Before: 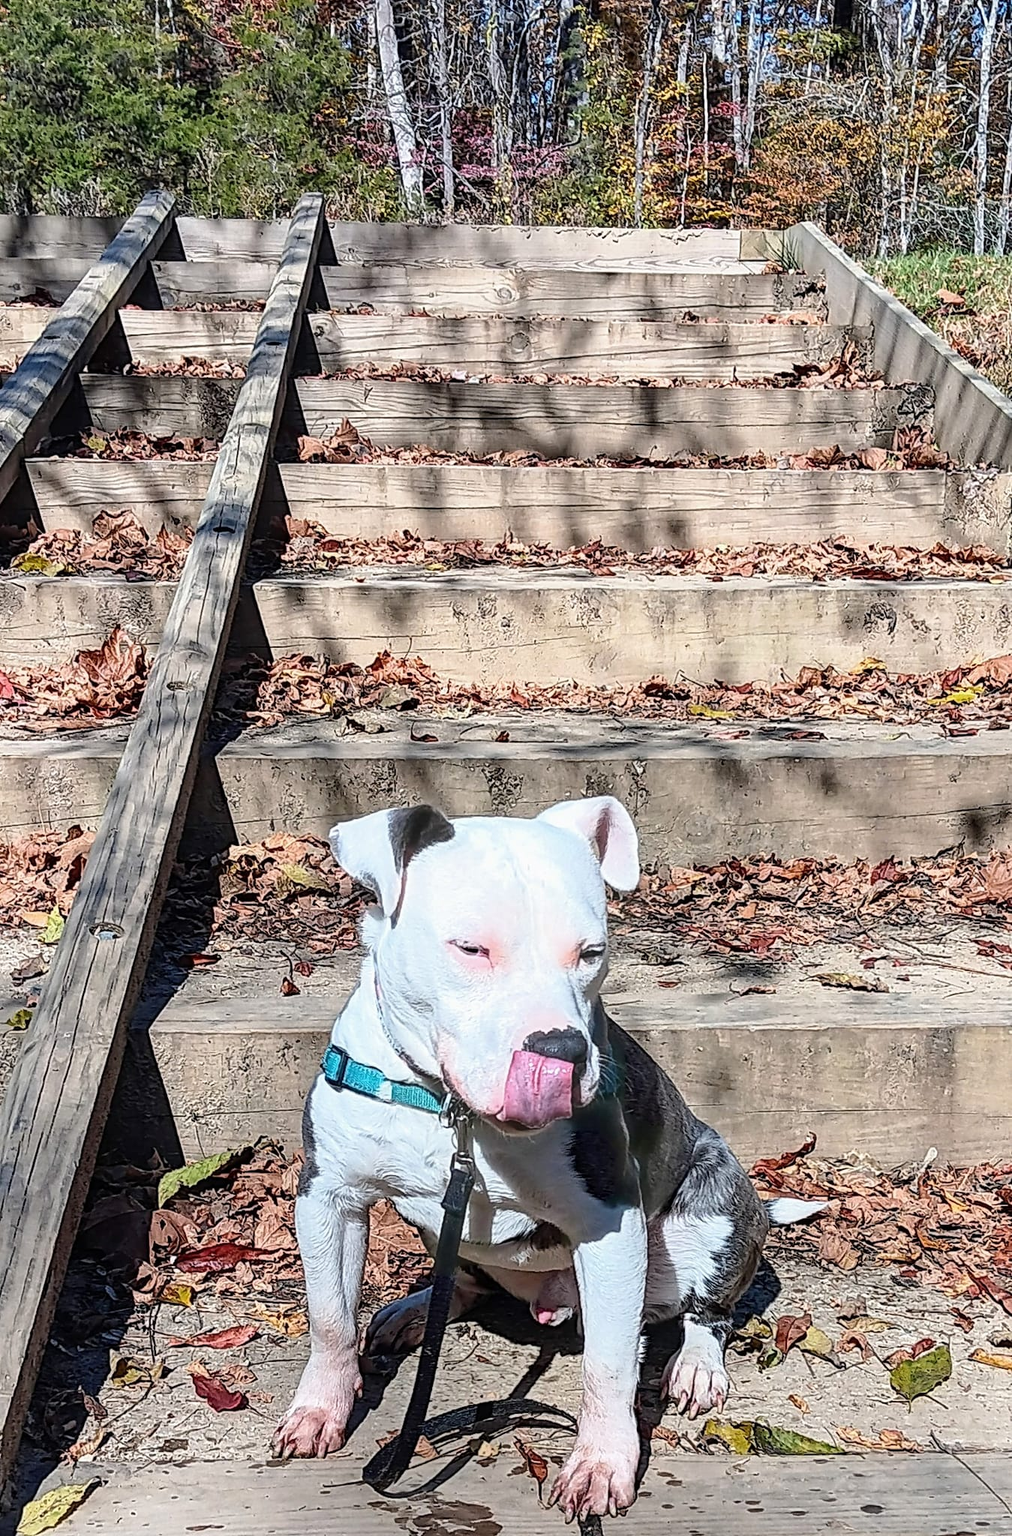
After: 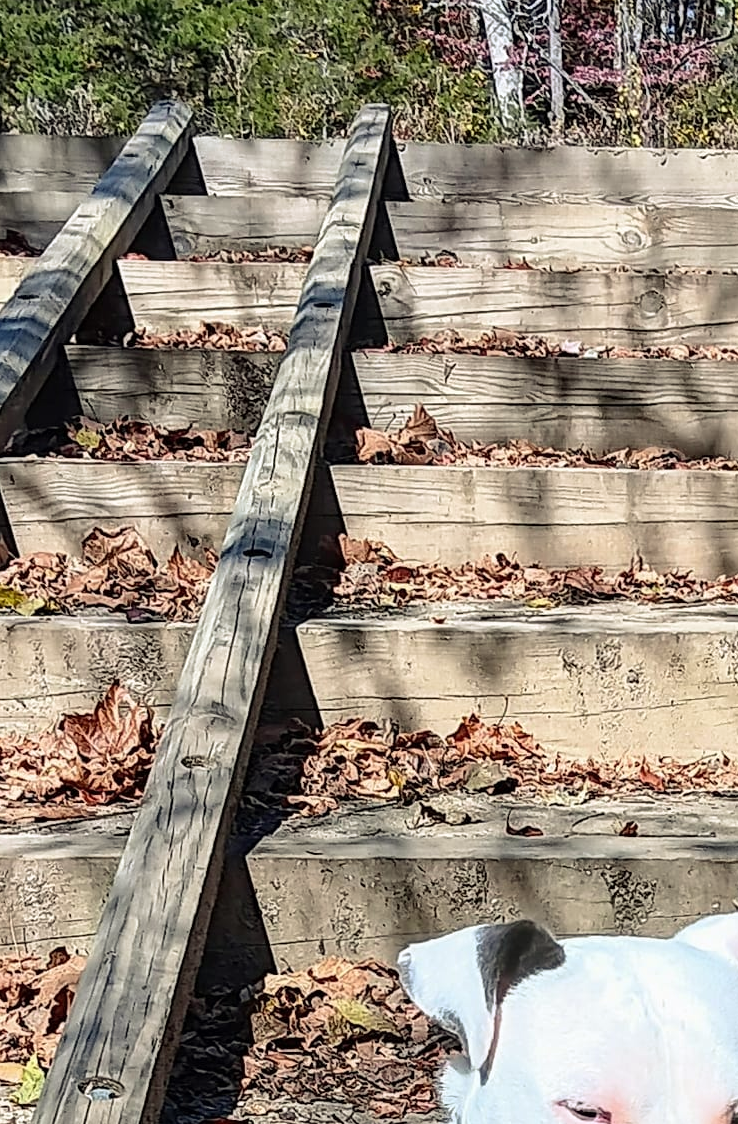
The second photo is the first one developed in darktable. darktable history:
rgb curve: curves: ch2 [(0, 0) (0.567, 0.512) (1, 1)], mode RGB, independent channels
crop and rotate: left 3.047%, top 7.509%, right 42.236%, bottom 37.598%
